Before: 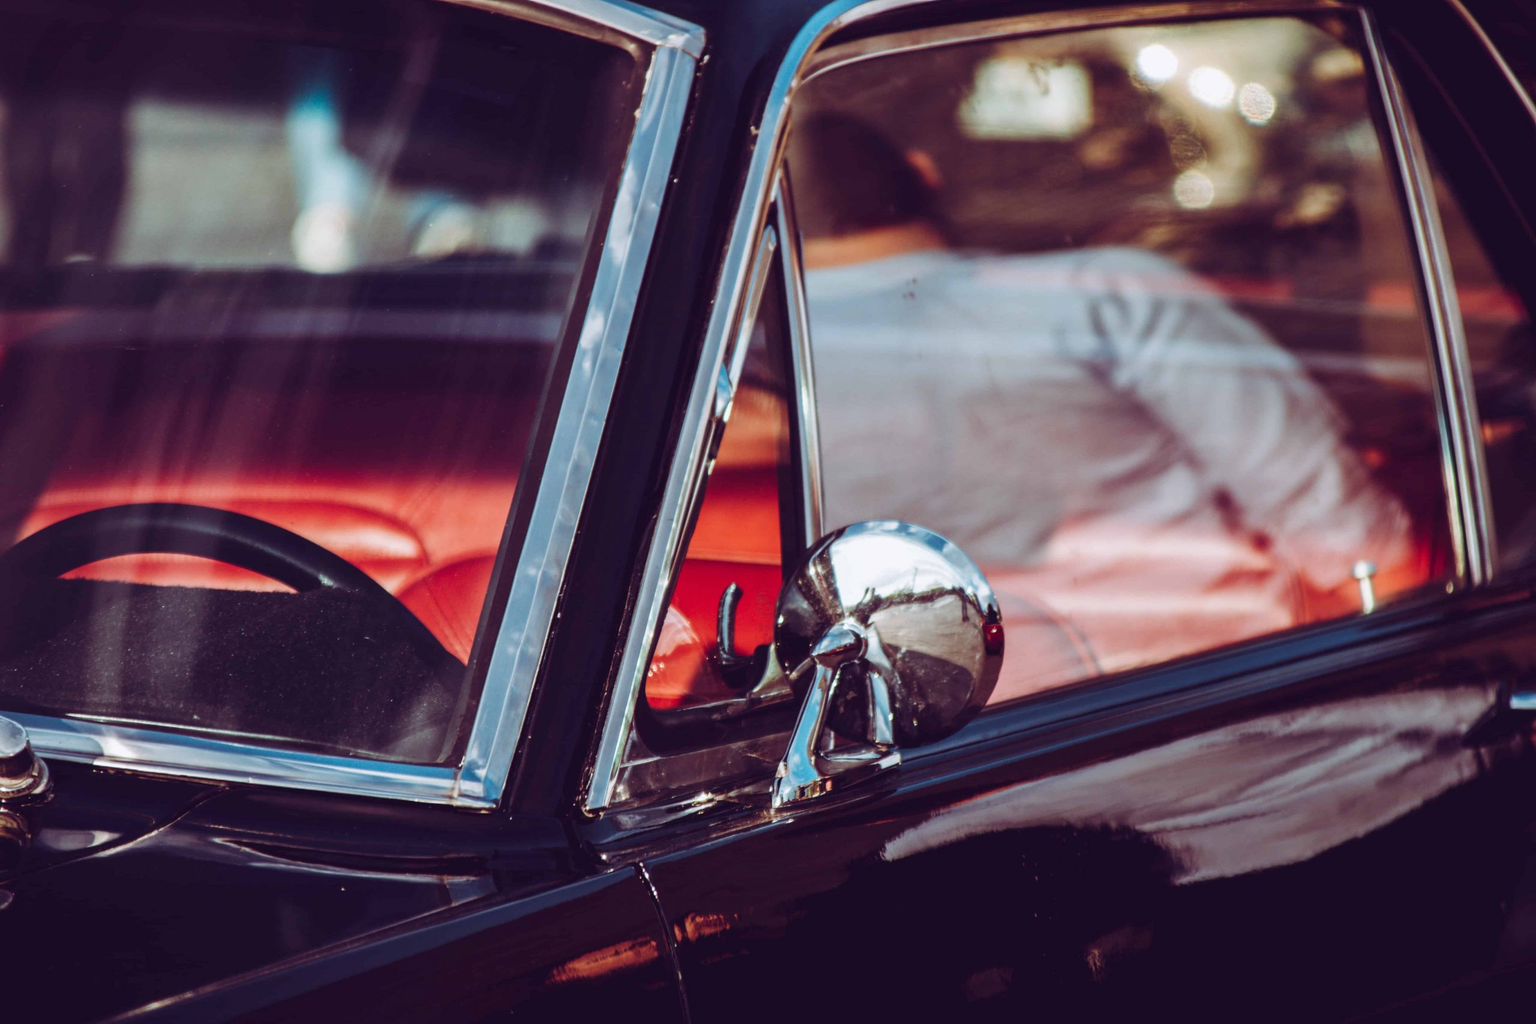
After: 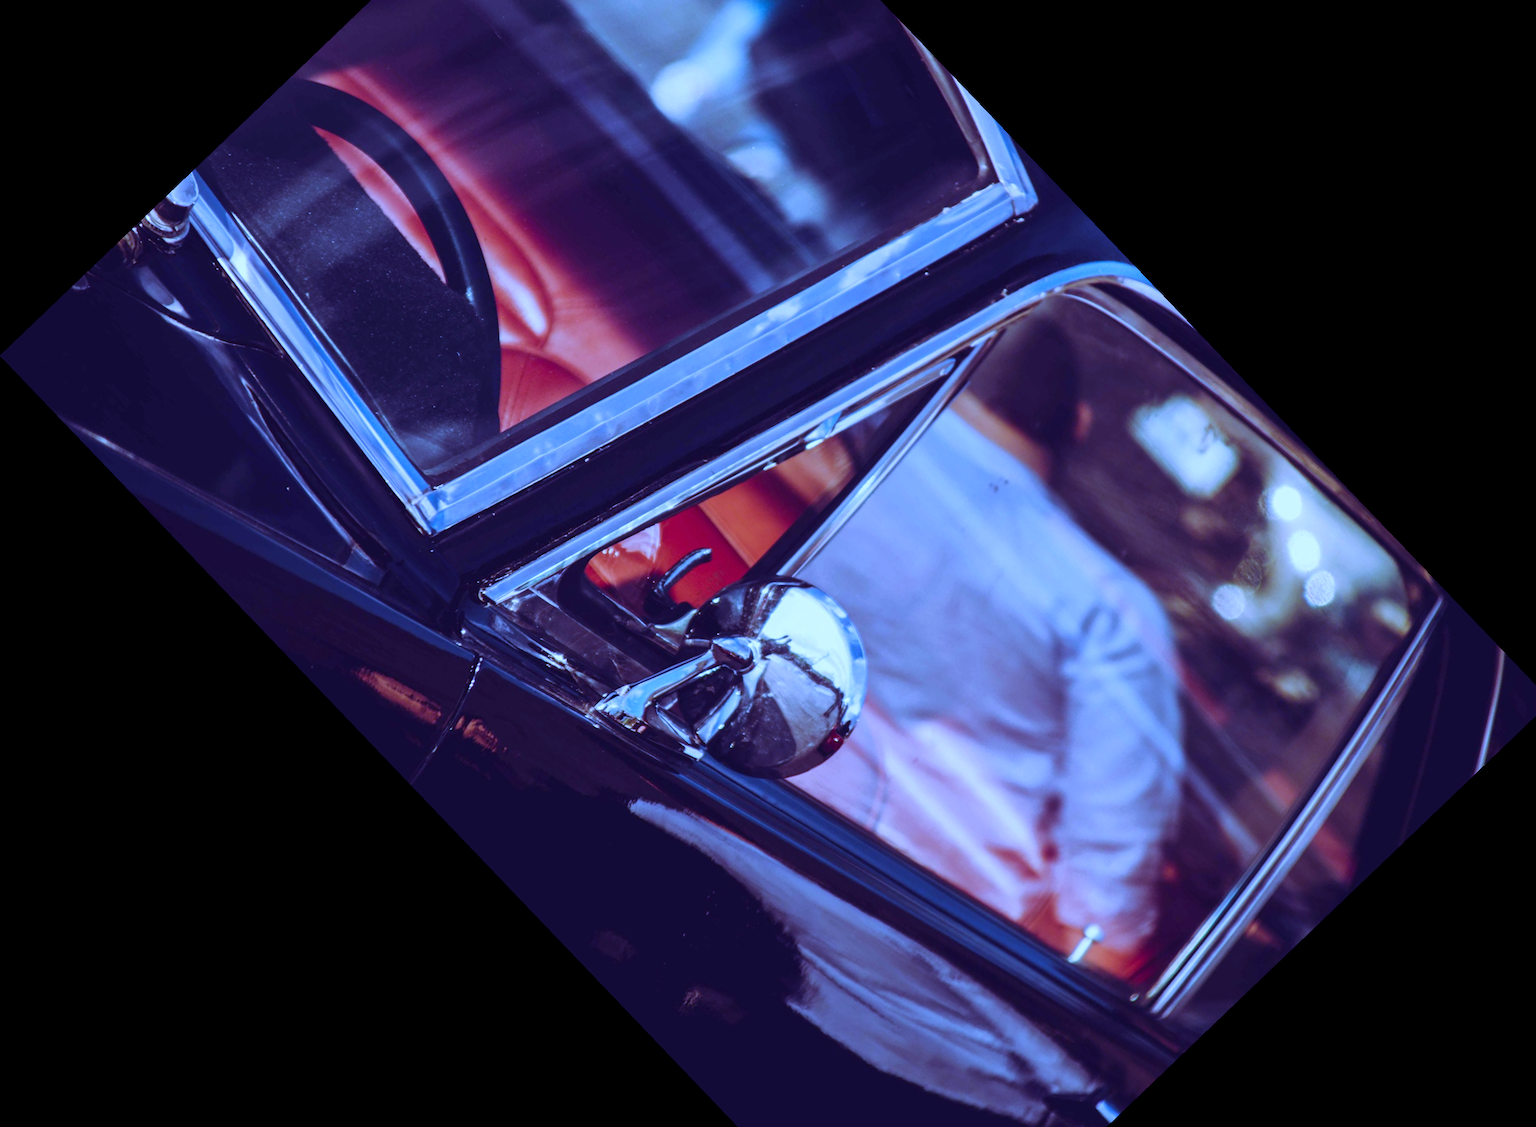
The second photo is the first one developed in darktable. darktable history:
crop and rotate: angle -46.26°, top 16.234%, right 0.912%, bottom 11.704%
white balance: red 0.766, blue 1.537
velvia: on, module defaults
